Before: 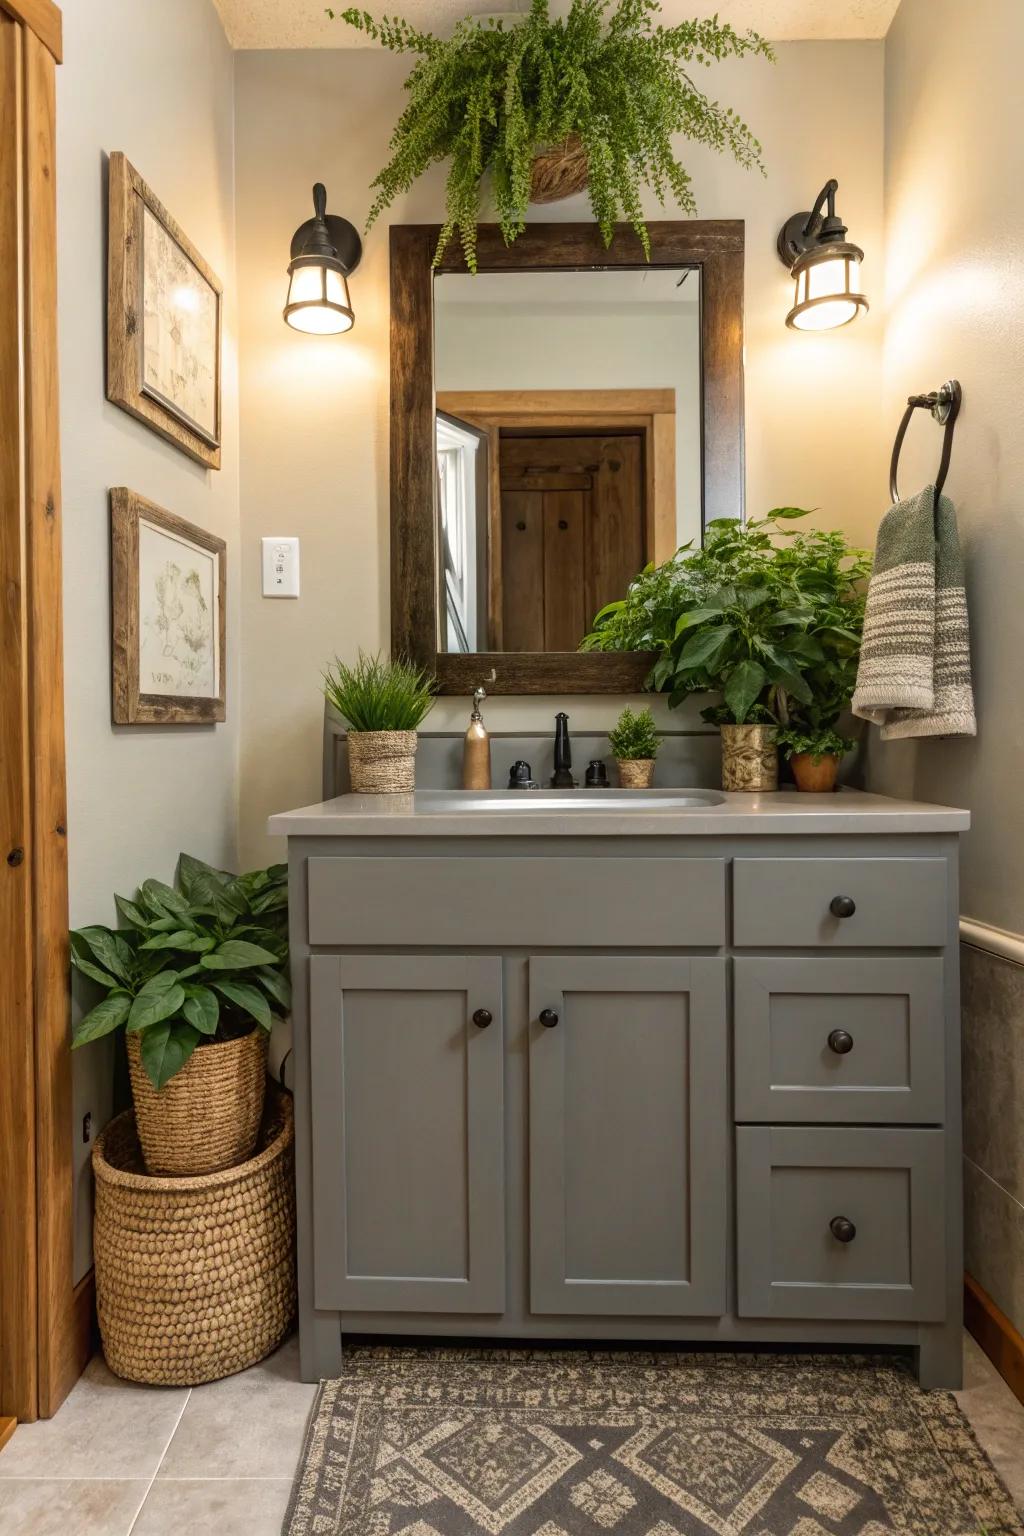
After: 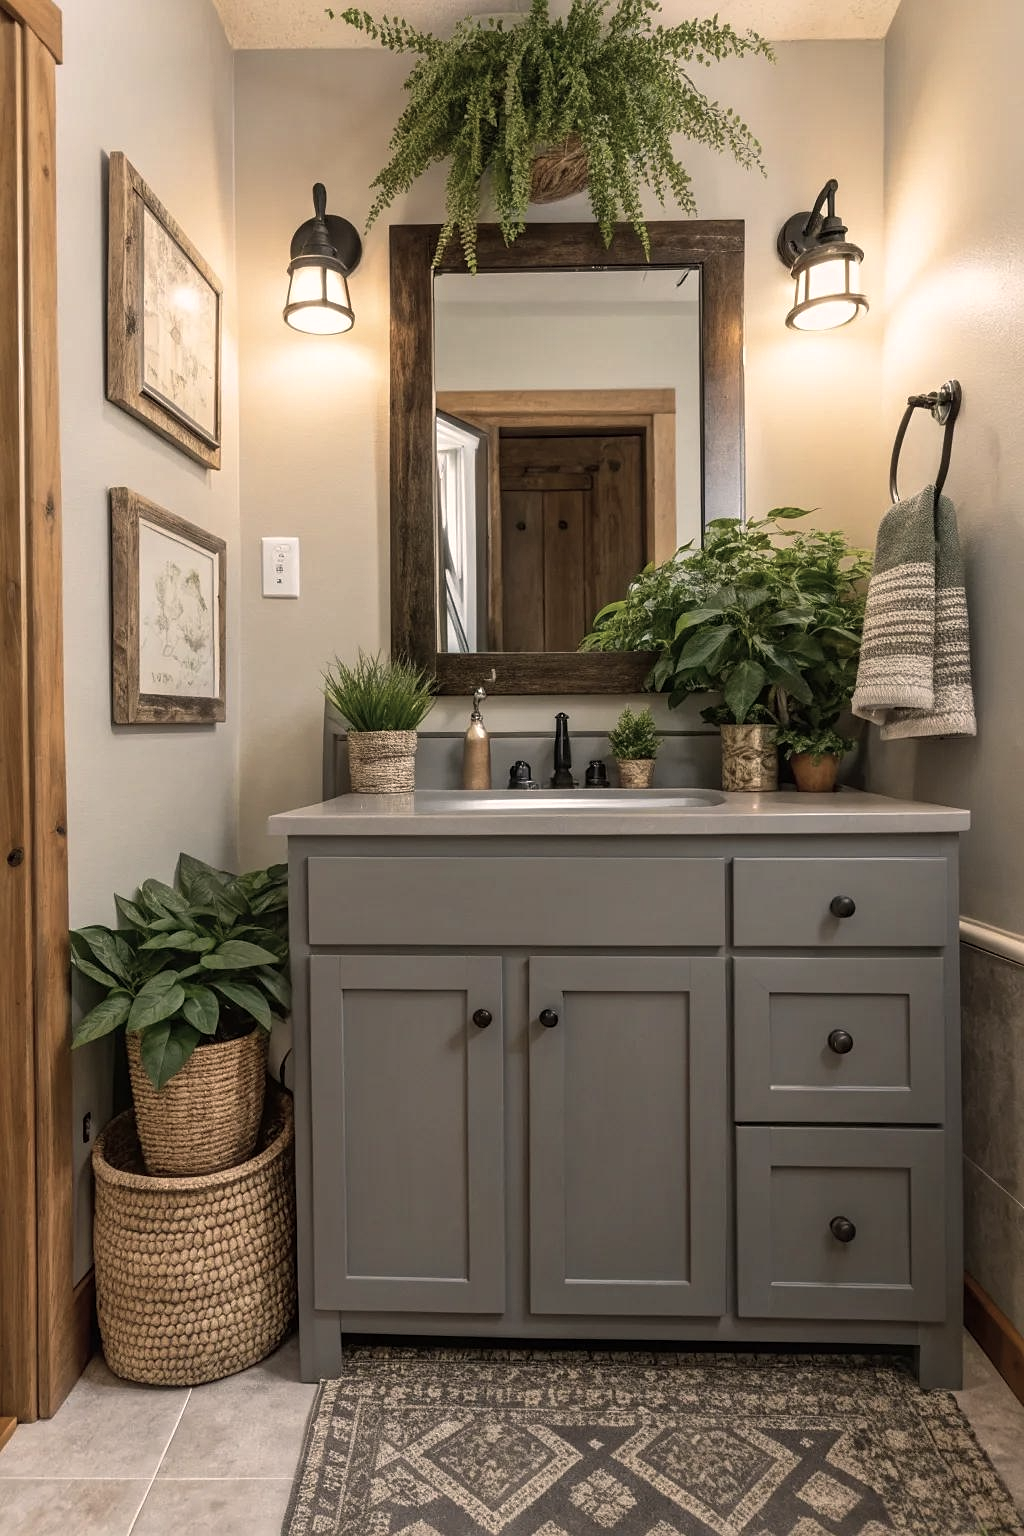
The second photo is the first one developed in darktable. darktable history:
base curve: curves: ch0 [(0, 0) (0.303, 0.277) (1, 1)], preserve colors none
sharpen: radius 1.31, amount 0.3, threshold 0.052
color correction: highlights a* 5.54, highlights b* 5.23, saturation 0.672
